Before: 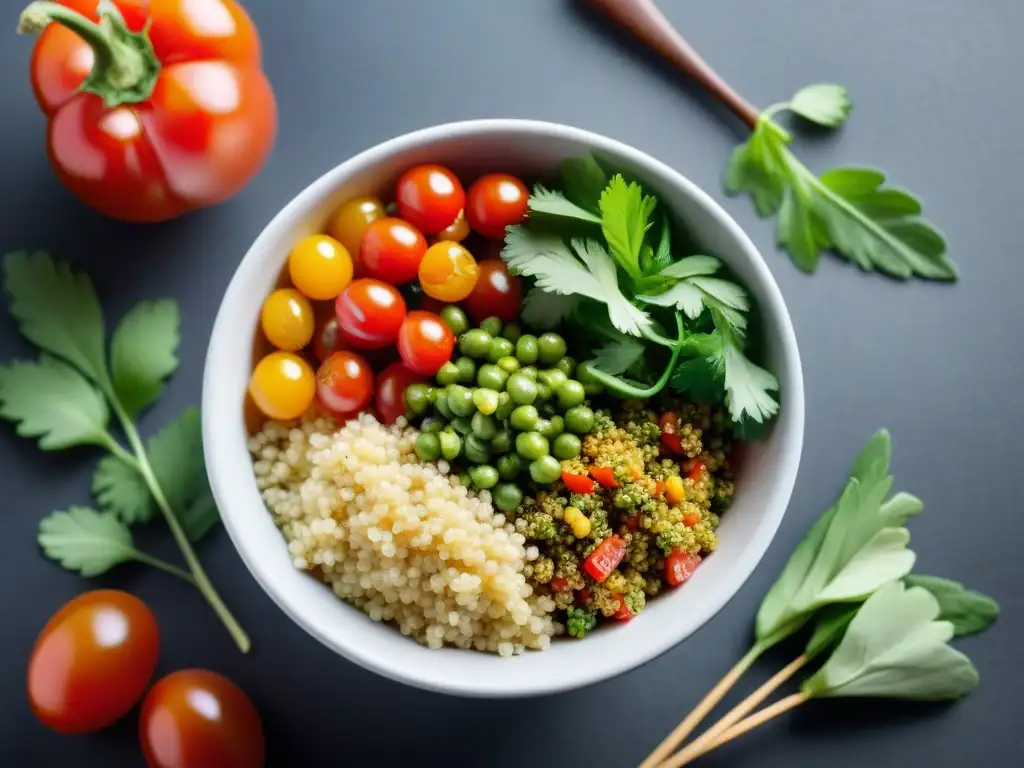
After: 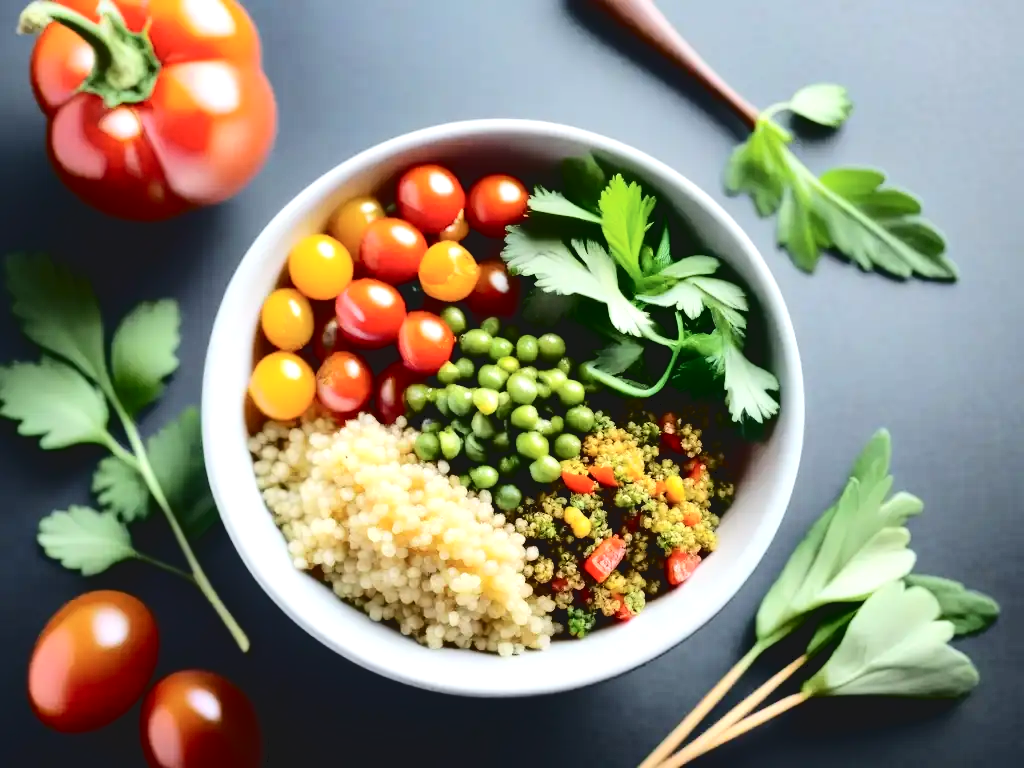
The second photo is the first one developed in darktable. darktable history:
tone equalizer: -8 EV -0.413 EV, -7 EV -0.371 EV, -6 EV -0.341 EV, -5 EV -0.25 EV, -3 EV 0.192 EV, -2 EV 0.31 EV, -1 EV 0.382 EV, +0 EV 0.429 EV, mask exposure compensation -0.509 EV
tone curve: curves: ch0 [(0, 0) (0.003, 0.084) (0.011, 0.084) (0.025, 0.084) (0.044, 0.084) (0.069, 0.085) (0.1, 0.09) (0.136, 0.1) (0.177, 0.119) (0.224, 0.144) (0.277, 0.205) (0.335, 0.298) (0.399, 0.417) (0.468, 0.525) (0.543, 0.631) (0.623, 0.72) (0.709, 0.8) (0.801, 0.867) (0.898, 0.934) (1, 1)], color space Lab, independent channels, preserve colors none
